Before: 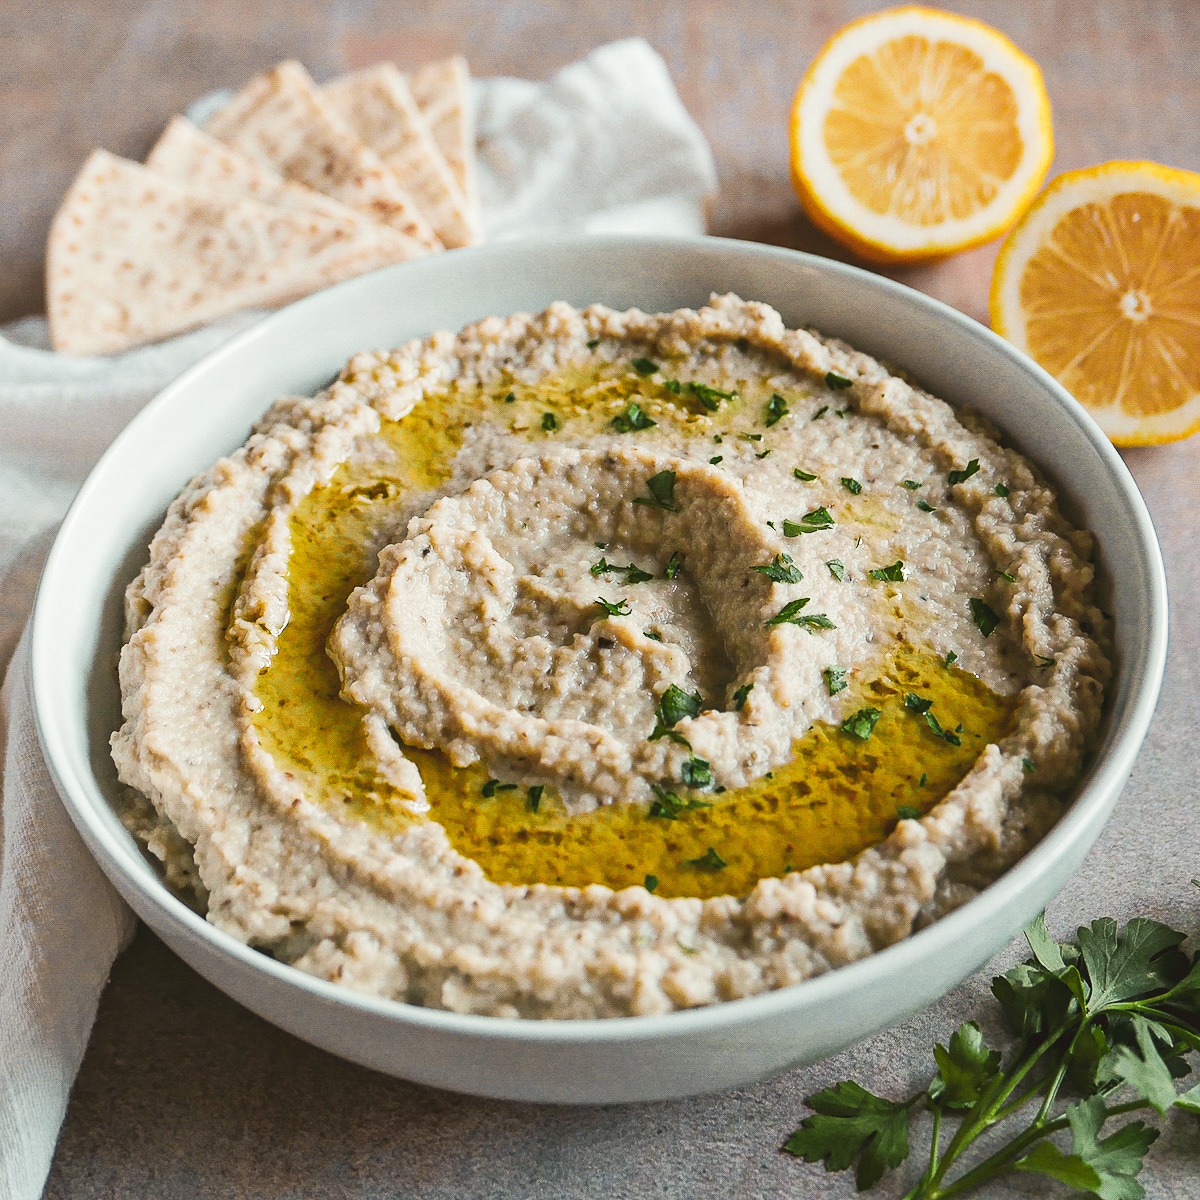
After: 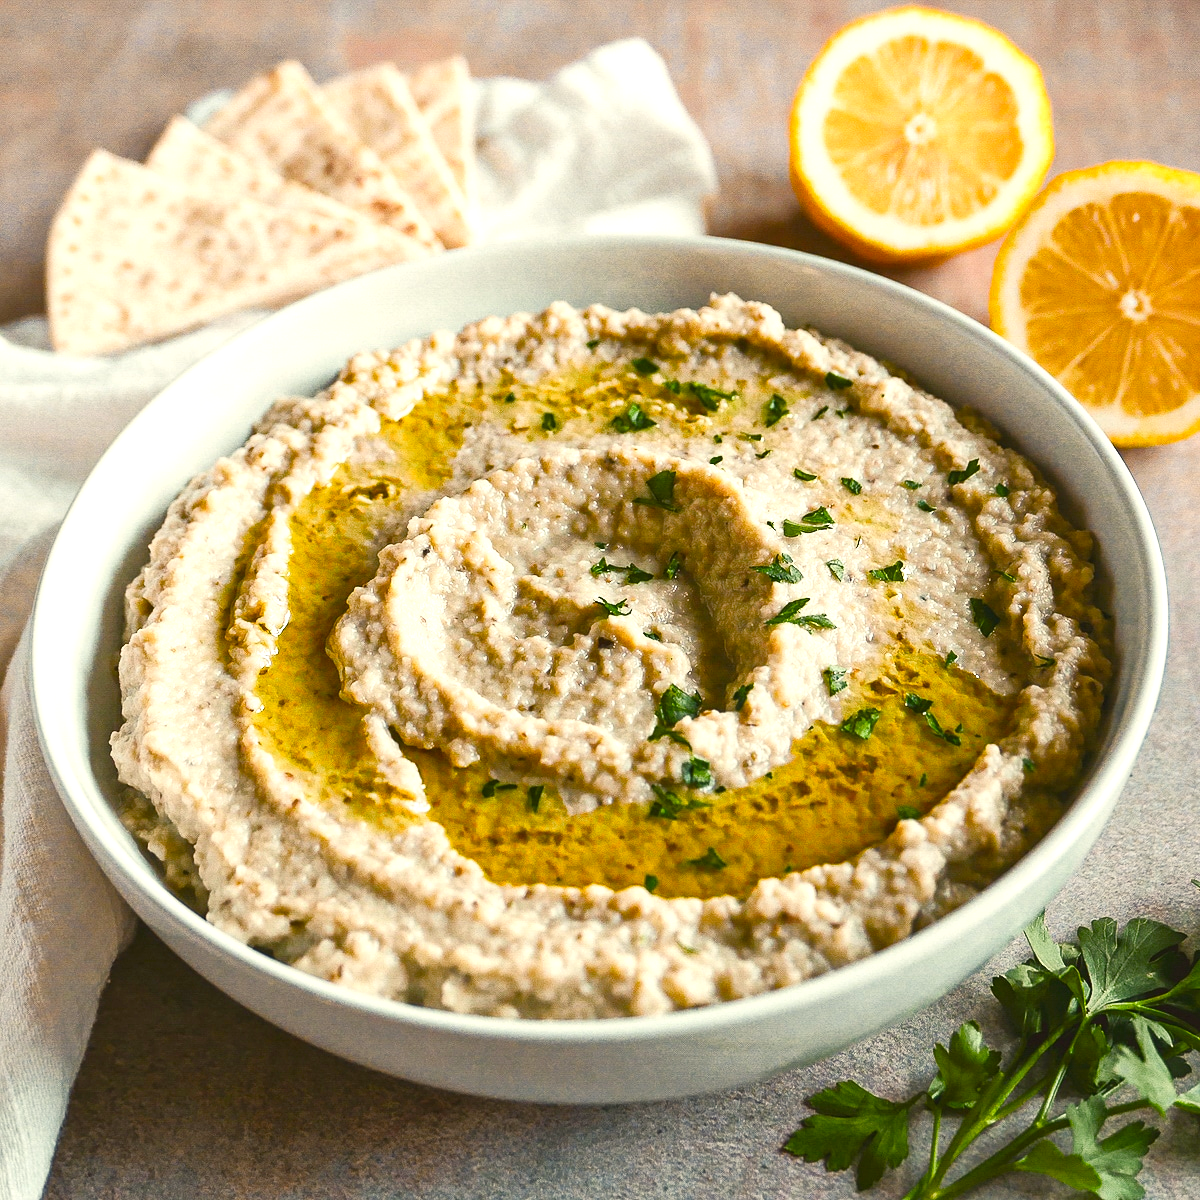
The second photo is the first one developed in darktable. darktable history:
color balance rgb: highlights gain › chroma 3.062%, highlights gain › hue 78.06°, perceptual saturation grading › global saturation 20%, perceptual saturation grading › highlights -25.603%, perceptual saturation grading › shadows 49.285%, perceptual brilliance grading › global brilliance 11.64%
